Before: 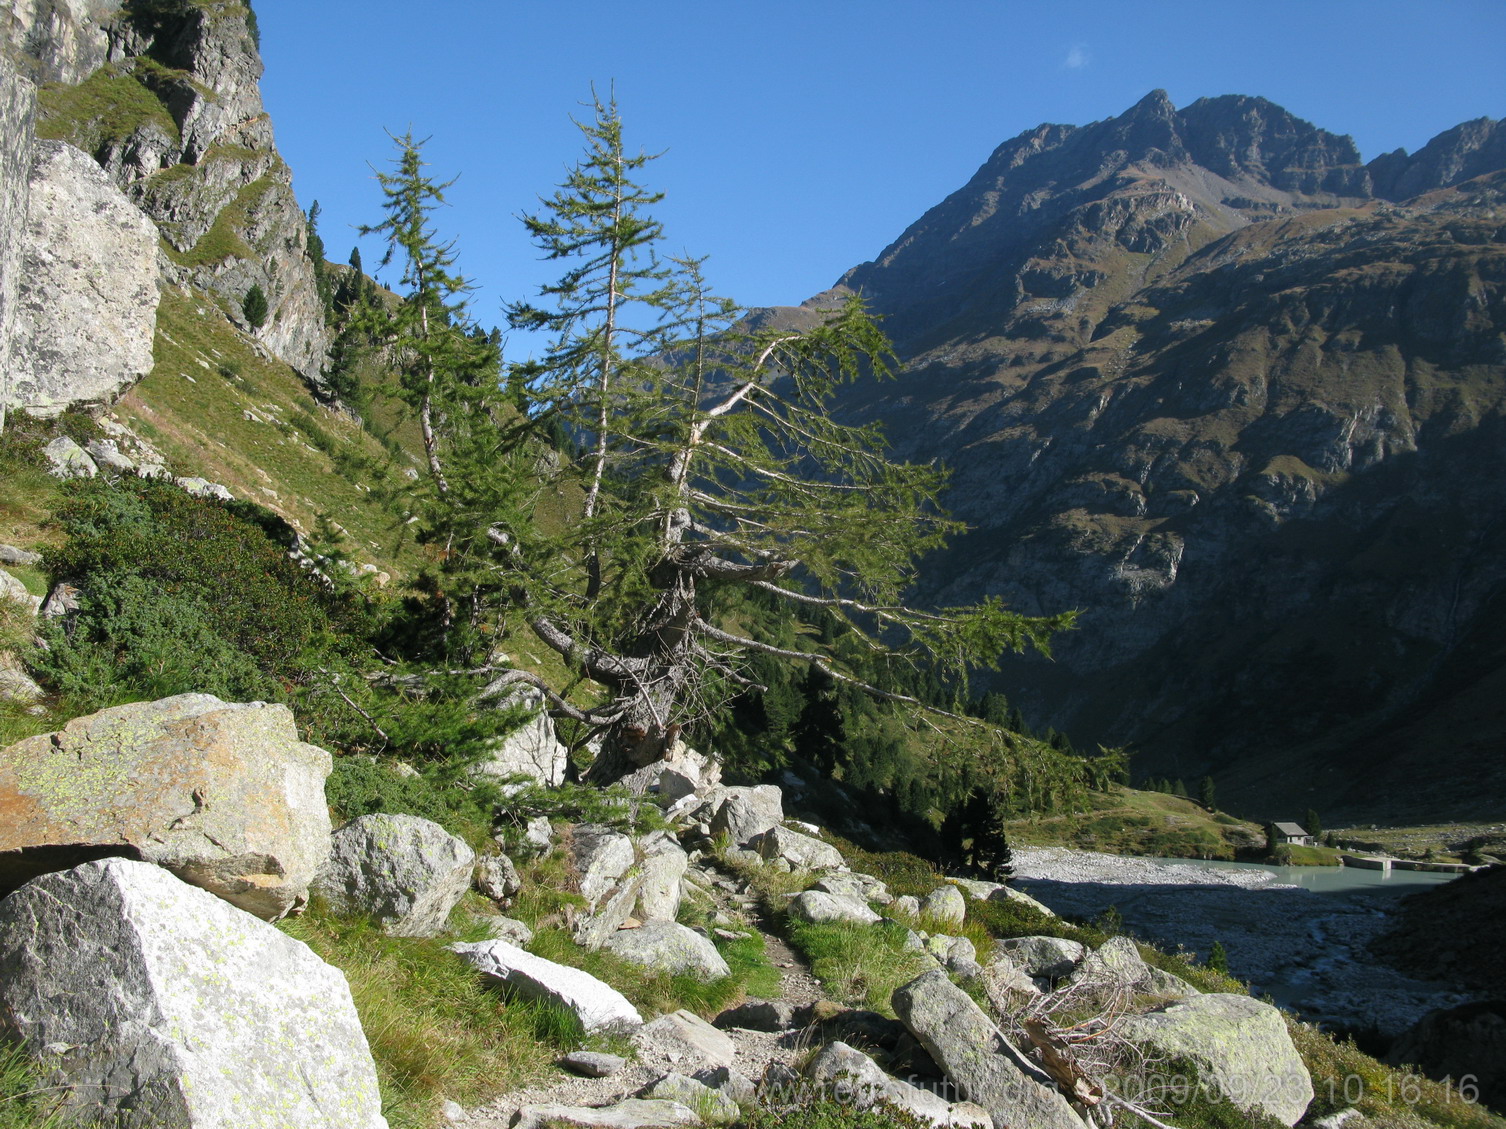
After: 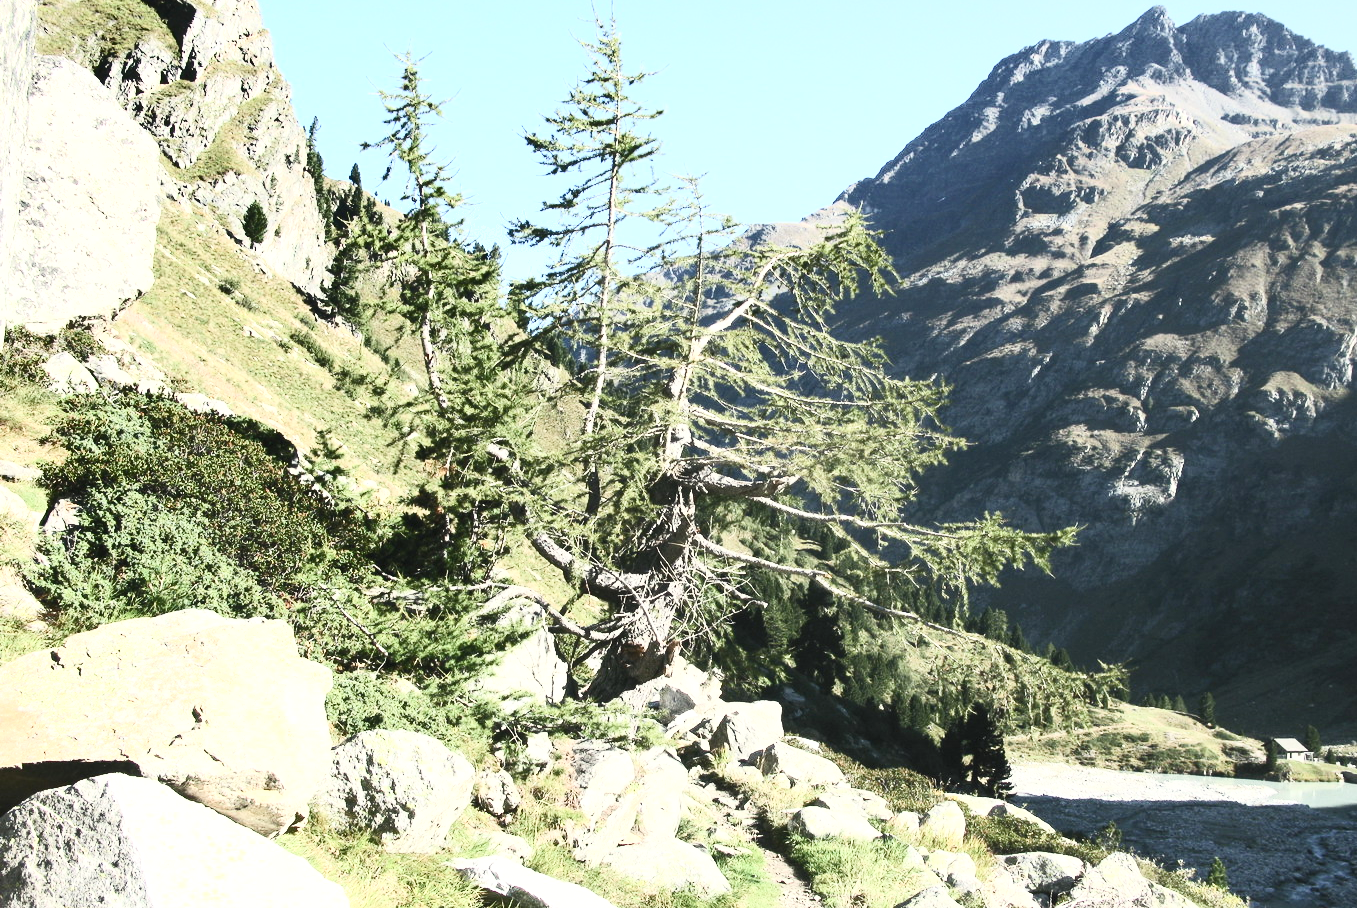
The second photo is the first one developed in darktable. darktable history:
contrast brightness saturation: contrast 0.582, brightness 0.575, saturation -0.332
exposure: black level correction 0, exposure 0.695 EV, compensate exposure bias true, compensate highlight preservation false
shadows and highlights: radius 336.75, shadows 28.73, soften with gaussian
color balance rgb: highlights gain › luminance 6.164%, highlights gain › chroma 2.602%, highlights gain › hue 87.77°, perceptual saturation grading › global saturation 20%, perceptual saturation grading › highlights -49.175%, perceptual saturation grading › shadows 25.907%
crop: top 7.469%, right 9.88%, bottom 12.071%
